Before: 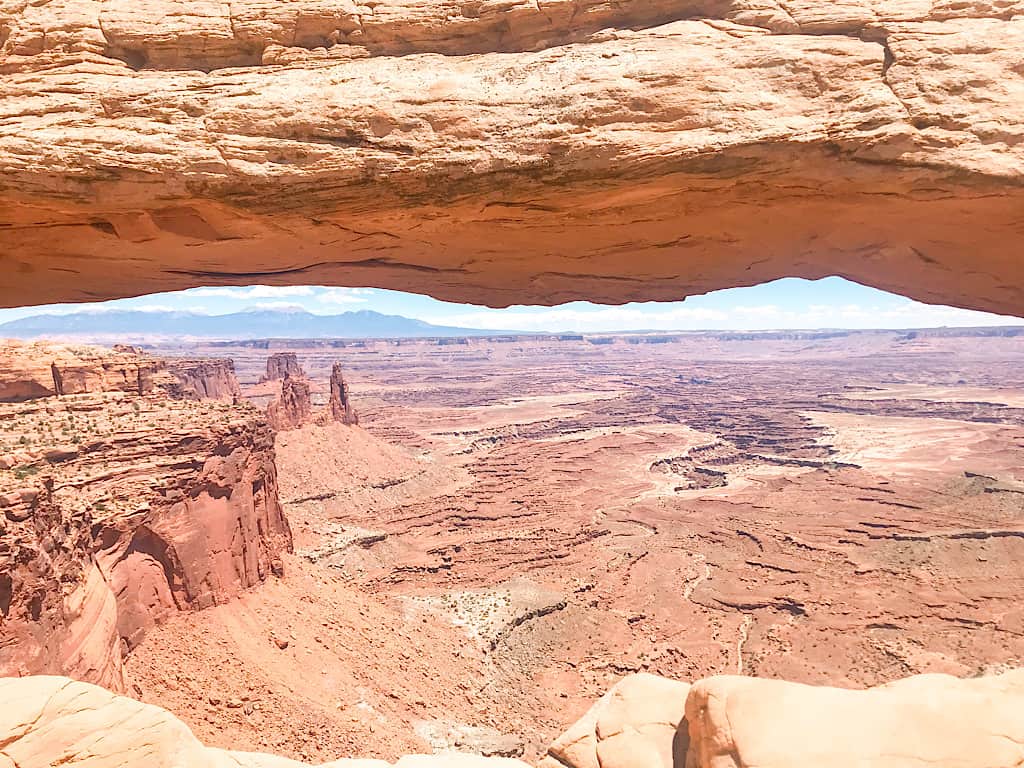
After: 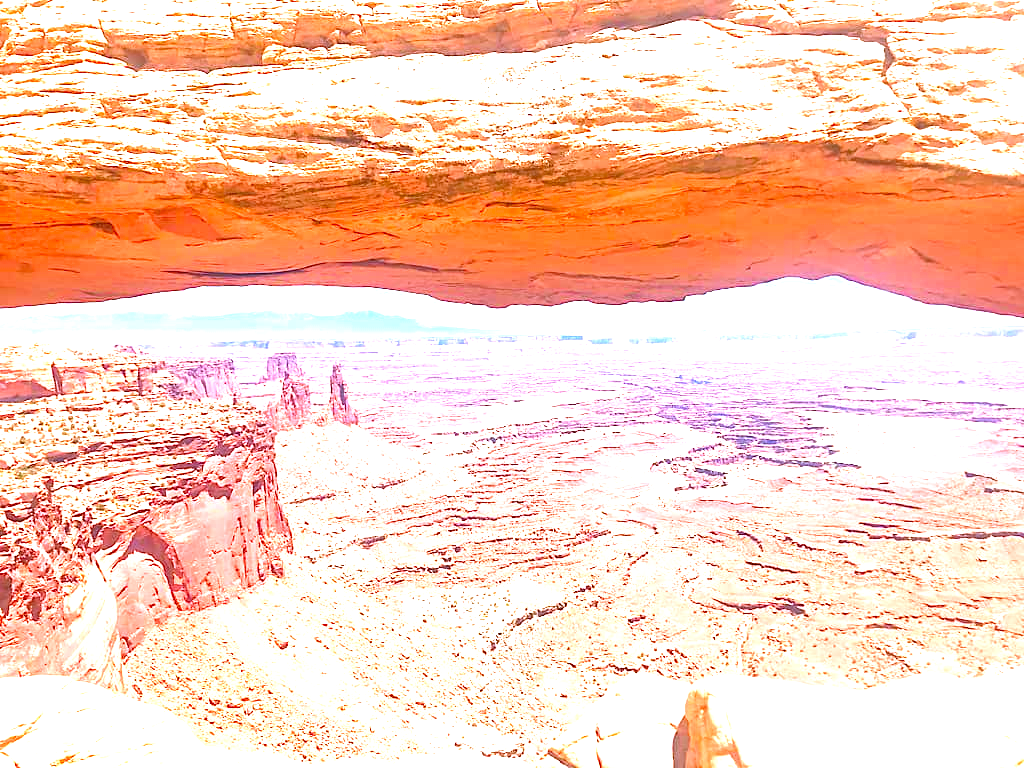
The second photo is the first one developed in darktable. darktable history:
white balance: red 0.967, blue 1.119, emerald 0.756
contrast brightness saturation: saturation 0.5
exposure: black level correction 0, exposure 1.5 EV, compensate exposure bias true, compensate highlight preservation false
